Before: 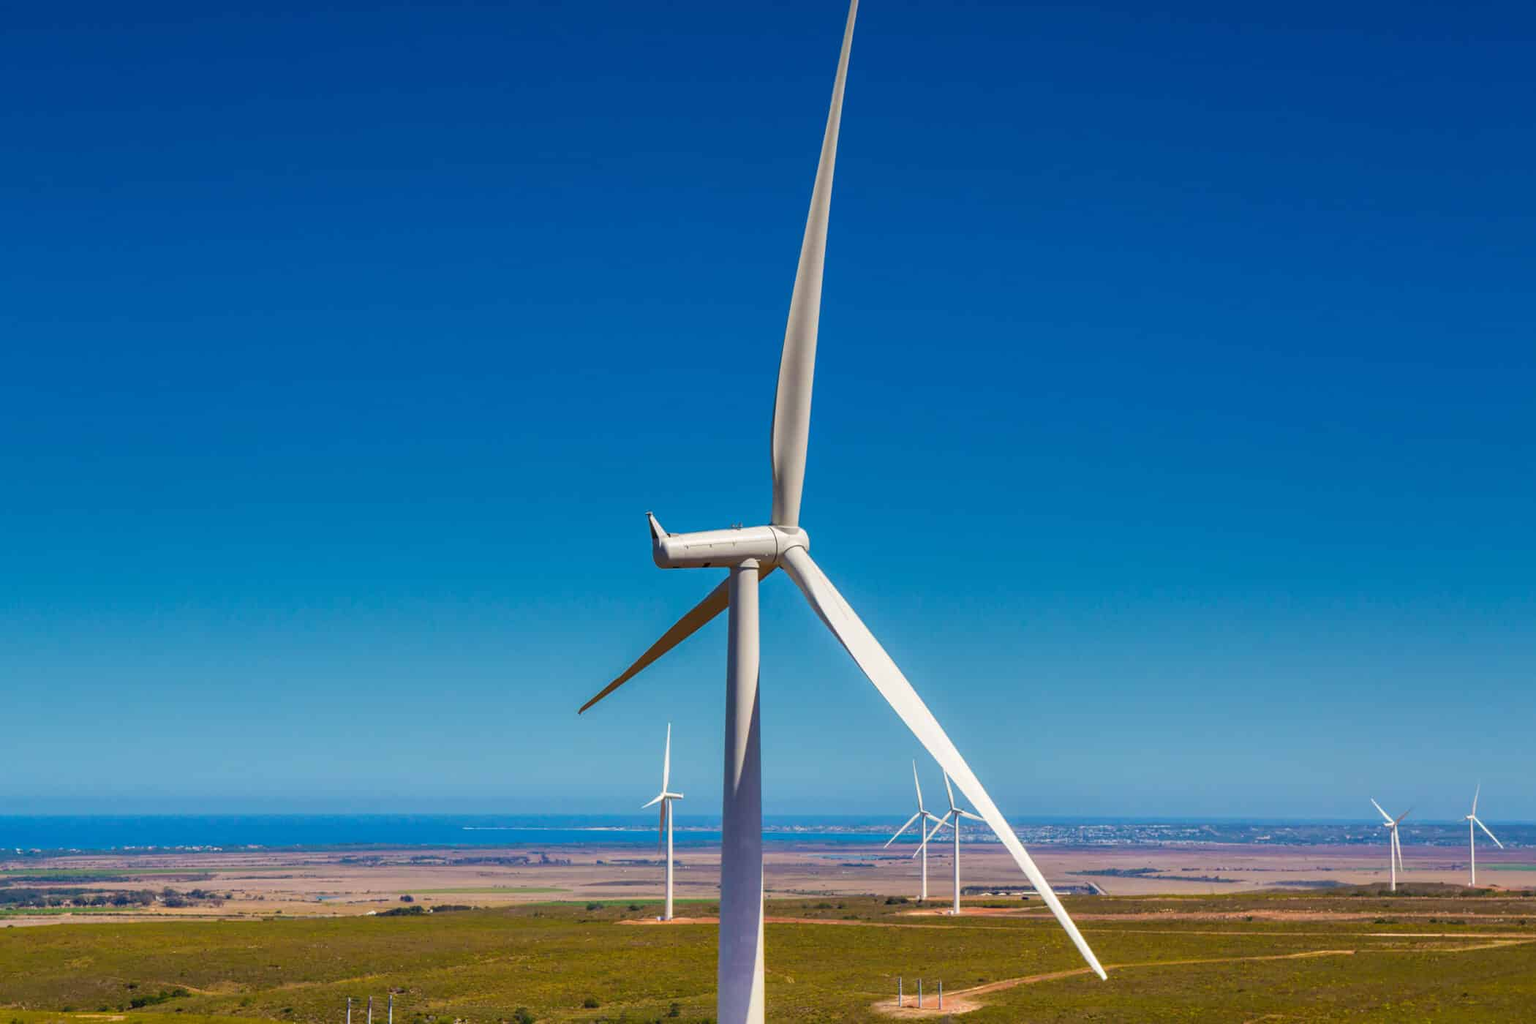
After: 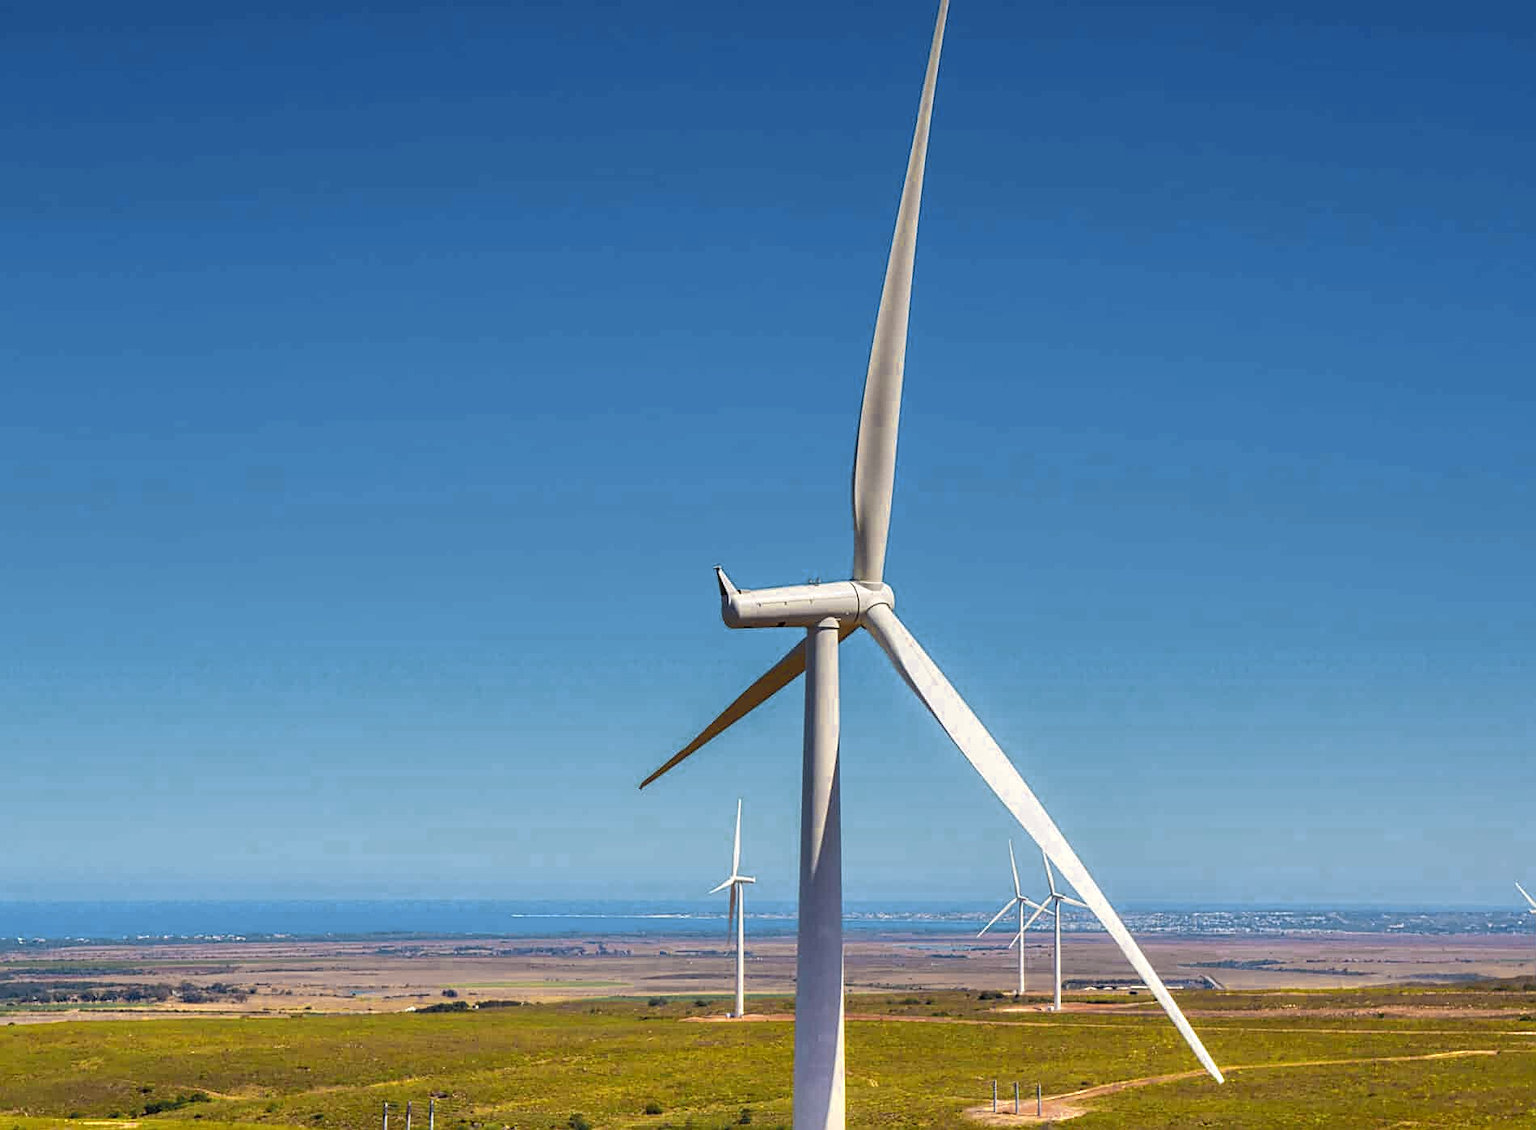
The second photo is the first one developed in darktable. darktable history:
sharpen: on, module defaults
color zones: curves: ch0 [(0.004, 0.306) (0.107, 0.448) (0.252, 0.656) (0.41, 0.398) (0.595, 0.515) (0.768, 0.628)]; ch1 [(0.07, 0.323) (0.151, 0.452) (0.252, 0.608) (0.346, 0.221) (0.463, 0.189) (0.61, 0.368) (0.735, 0.395) (0.921, 0.412)]; ch2 [(0, 0.476) (0.132, 0.512) (0.243, 0.512) (0.397, 0.48) (0.522, 0.376) (0.634, 0.536) (0.761, 0.46)]
crop: right 9.485%, bottom 0.032%
